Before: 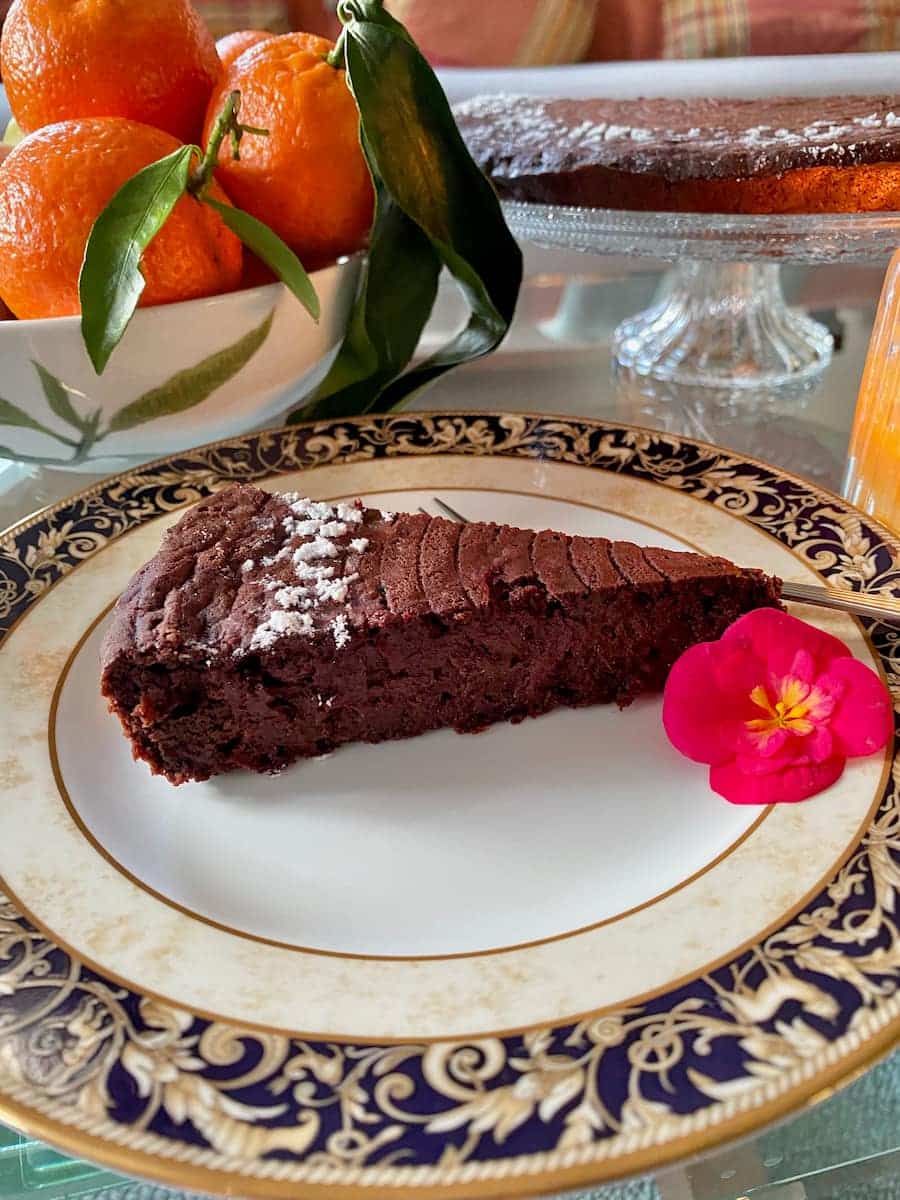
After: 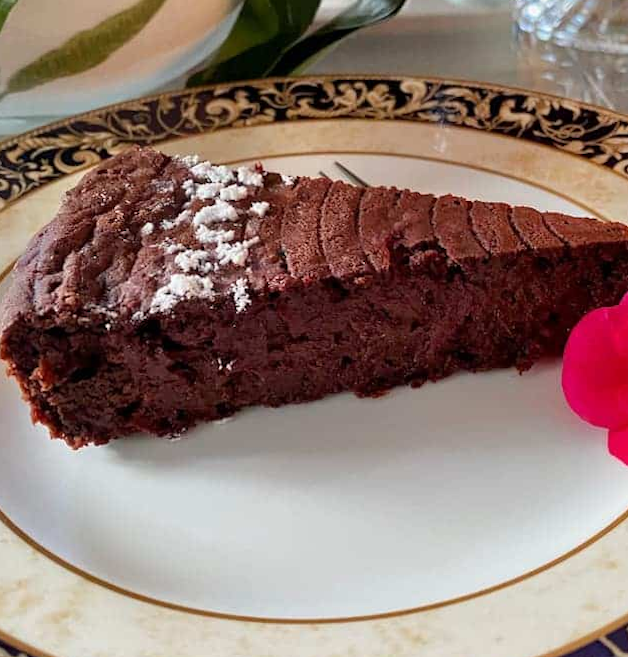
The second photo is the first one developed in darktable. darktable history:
rotate and perspective: rotation 0.174°, lens shift (vertical) 0.013, lens shift (horizontal) 0.019, shear 0.001, automatic cropping original format, crop left 0.007, crop right 0.991, crop top 0.016, crop bottom 0.997
crop: left 11.123%, top 27.61%, right 18.3%, bottom 17.034%
